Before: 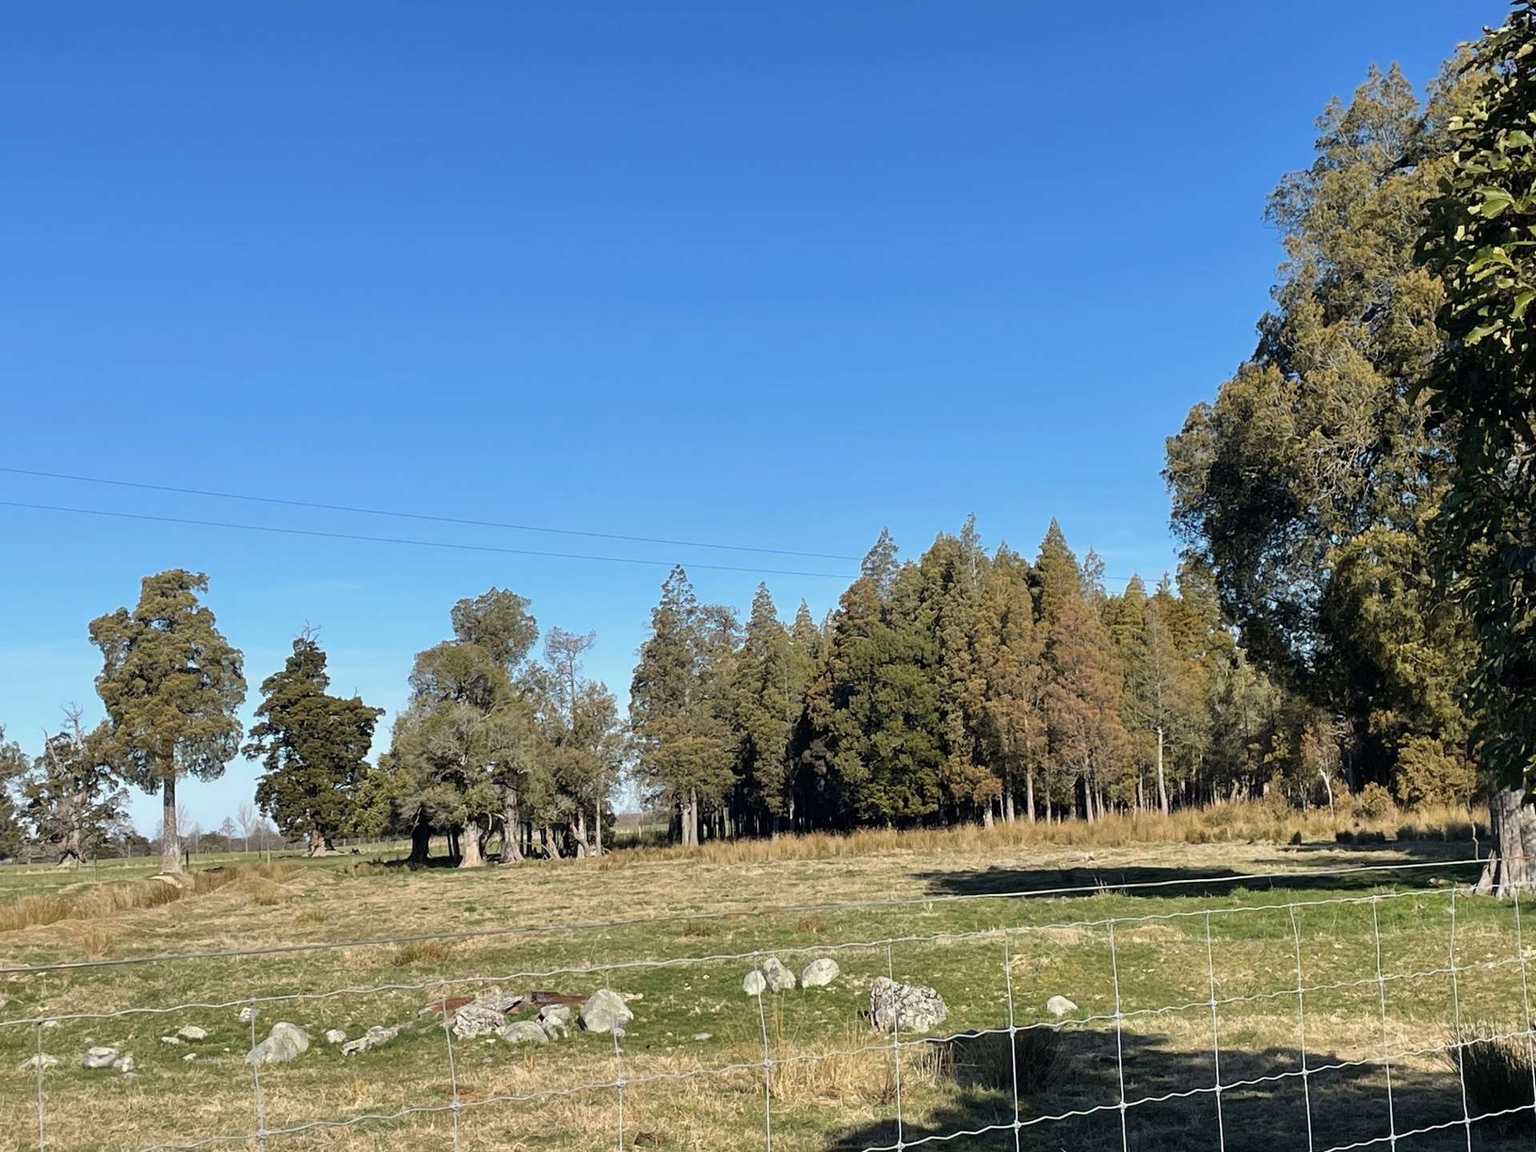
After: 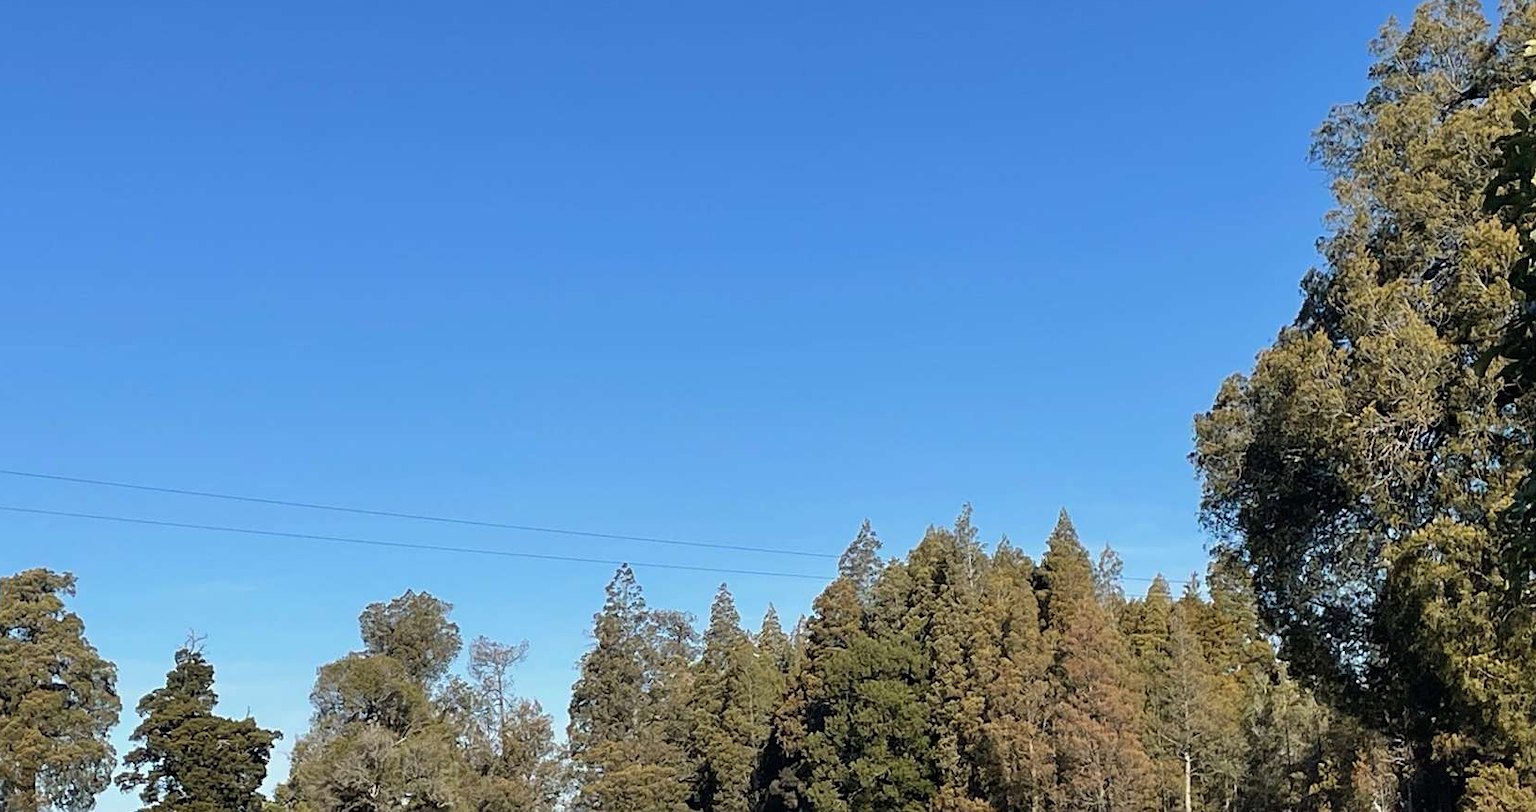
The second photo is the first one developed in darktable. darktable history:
sharpen: amount 0.2
crop and rotate: left 9.345%, top 7.22%, right 4.982%, bottom 32.331%
